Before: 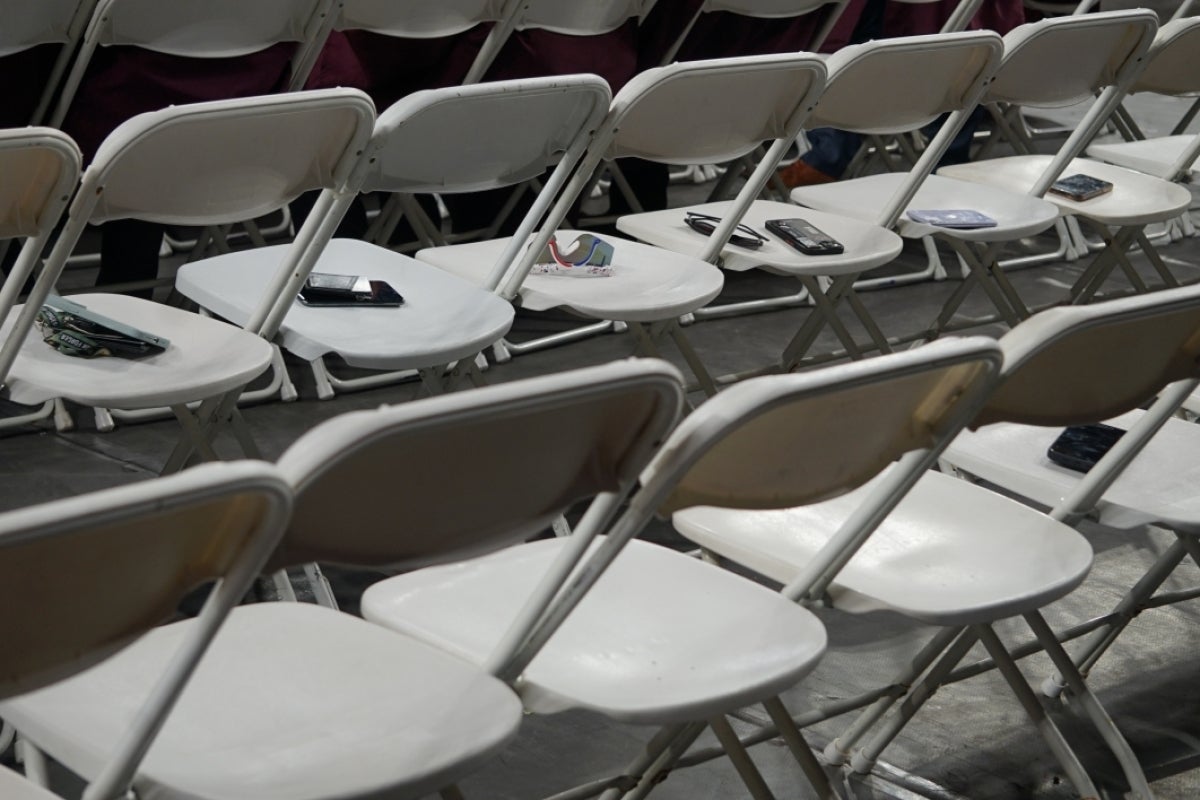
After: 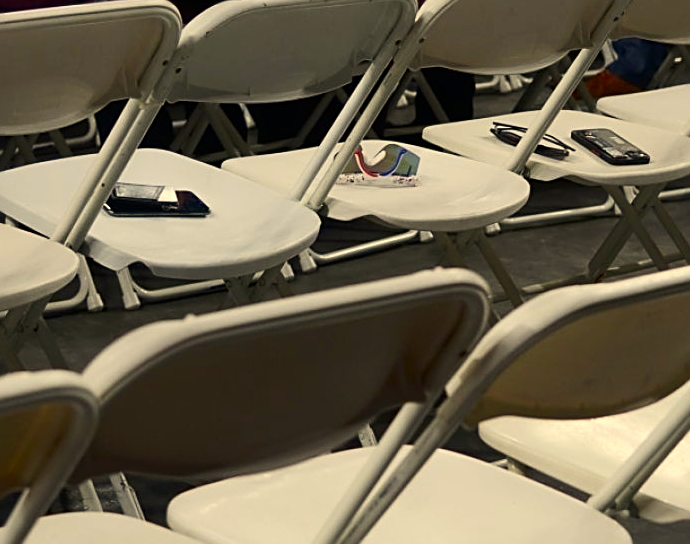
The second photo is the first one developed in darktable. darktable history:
color correction: highlights a* 2.64, highlights b* 22.59
sharpen: on, module defaults
crop: left 16.187%, top 11.309%, right 26.283%, bottom 20.672%
contrast brightness saturation: contrast 0.172, saturation 0.299
